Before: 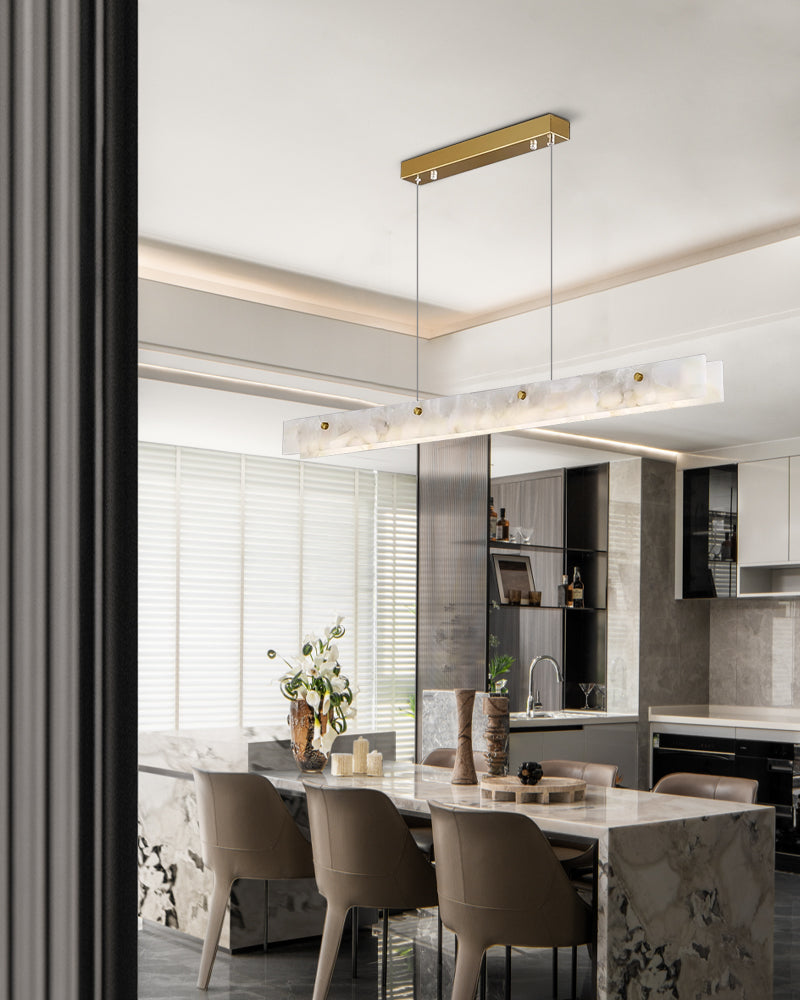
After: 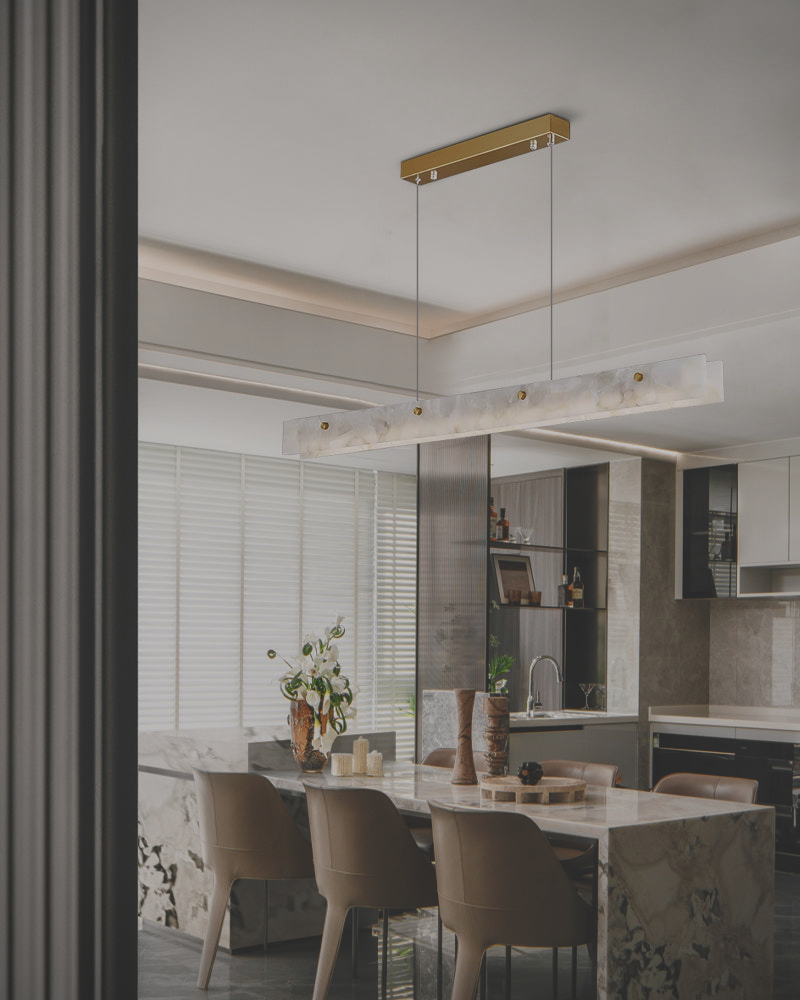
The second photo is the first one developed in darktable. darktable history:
local contrast: mode bilateral grid, contrast 20, coarseness 50, detail 120%, midtone range 0.2
rgb curve: curves: ch0 [(0, 0.186) (0.314, 0.284) (0.775, 0.708) (1, 1)], compensate middle gray true, preserve colors none
vignetting: fall-off start 91.19%
color balance rgb: shadows lift › chroma 1%, shadows lift › hue 113°, highlights gain › chroma 0.2%, highlights gain › hue 333°, perceptual saturation grading › global saturation 20%, perceptual saturation grading › highlights -50%, perceptual saturation grading › shadows 25%, contrast -30%
